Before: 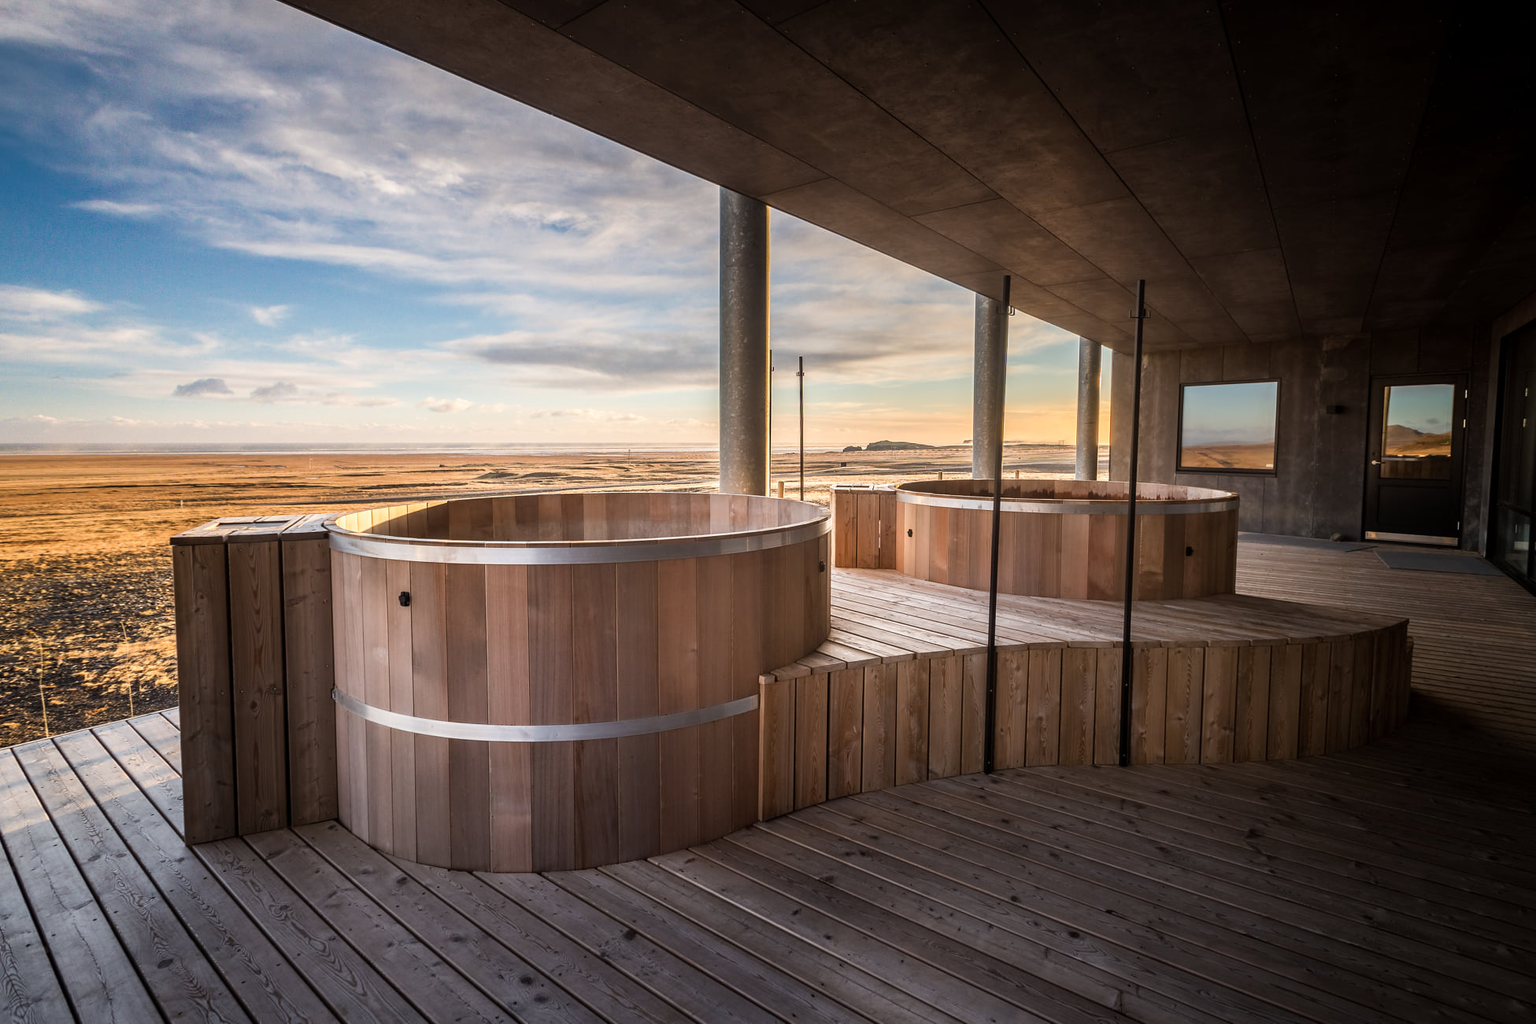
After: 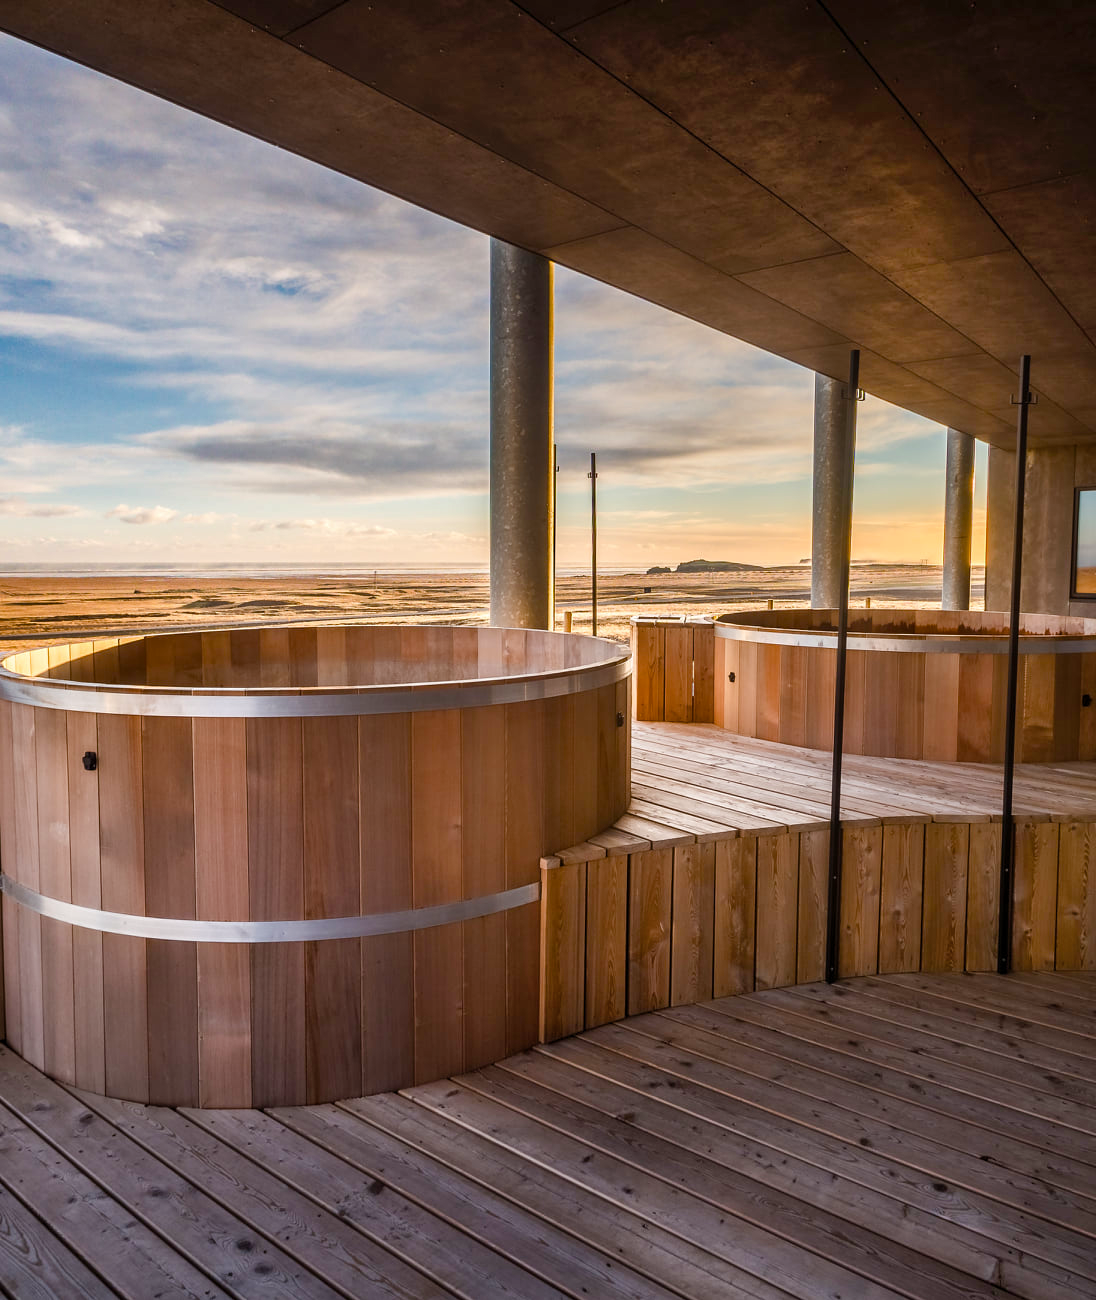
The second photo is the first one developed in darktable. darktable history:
color balance rgb: power › hue 62.77°, perceptual saturation grading › global saturation 27.164%, perceptual saturation grading › highlights -27.77%, perceptual saturation grading › mid-tones 15.243%, perceptual saturation grading › shadows 33.802%, global vibrance 20%
crop: left 21.779%, right 22.025%, bottom 0.001%
shadows and highlights: low approximation 0.01, soften with gaussian
